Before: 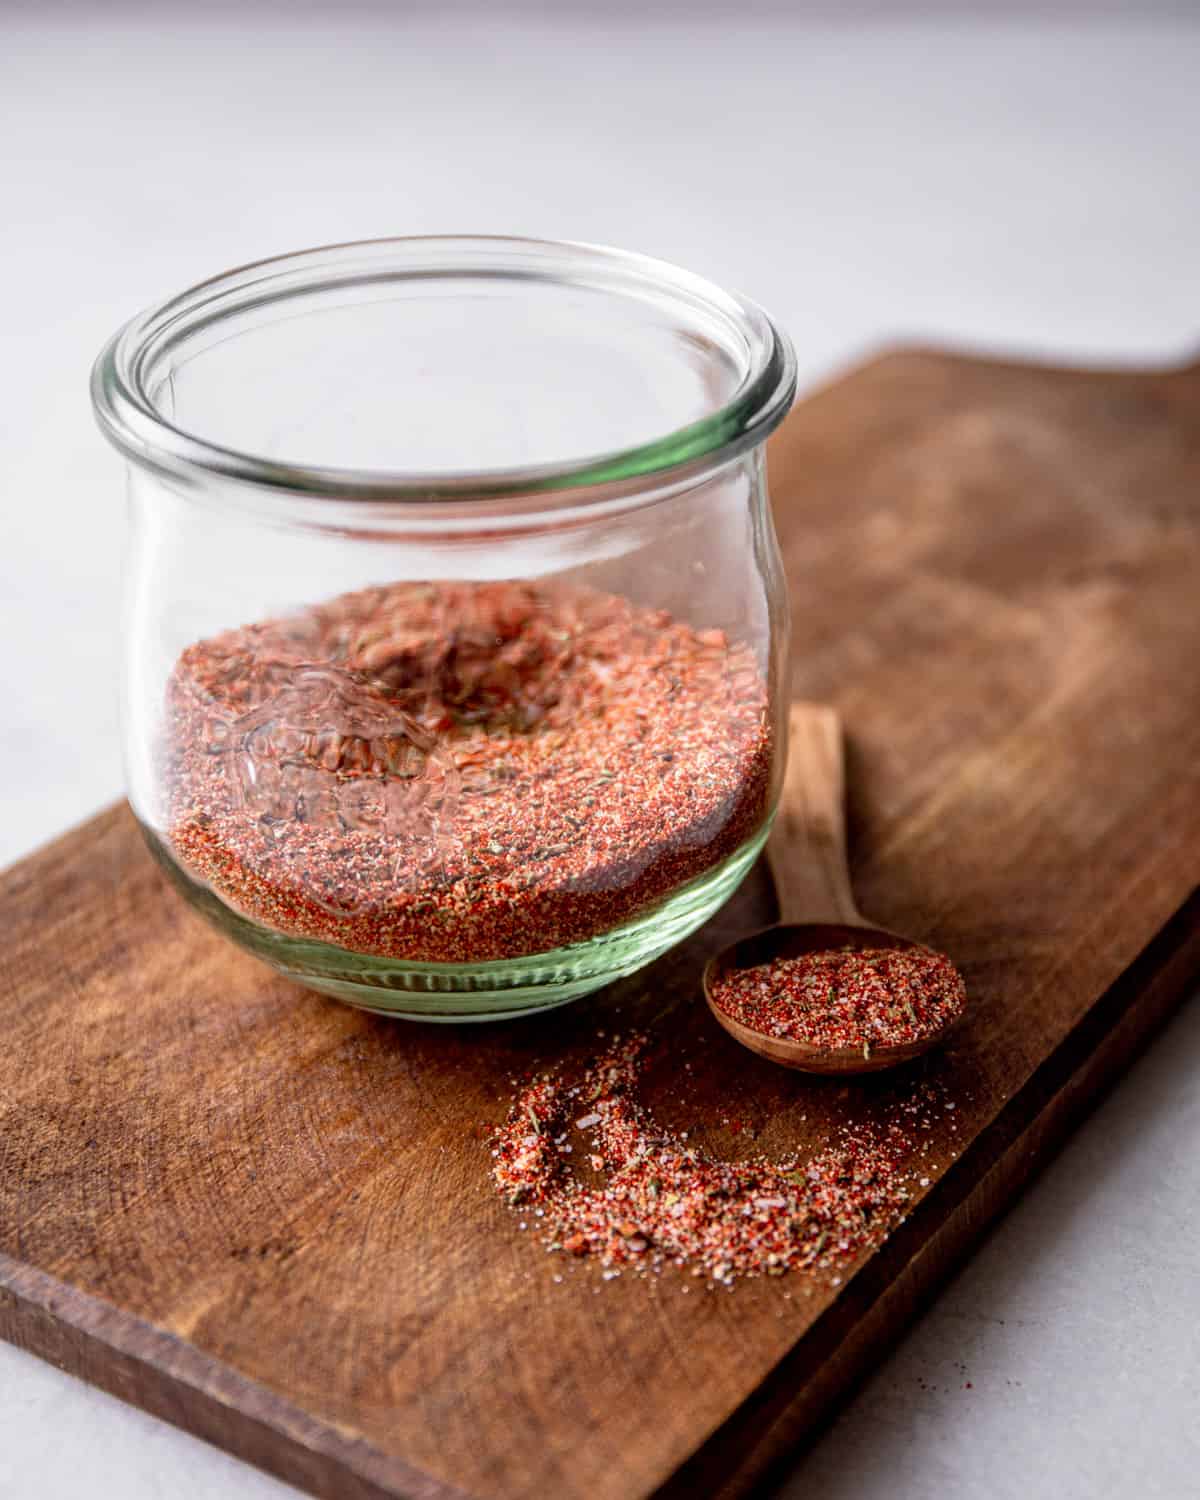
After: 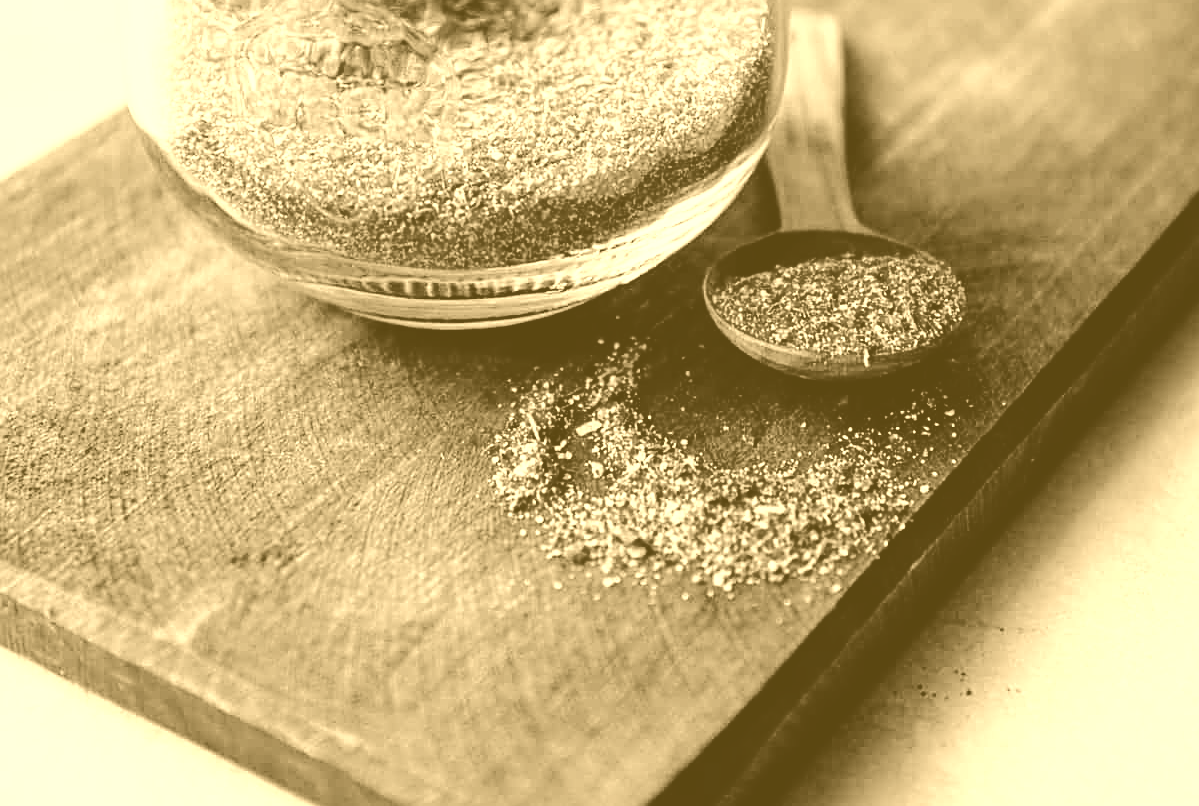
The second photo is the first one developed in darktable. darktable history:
tone curve: curves: ch0 [(0, 0.008) (0.081, 0.044) (0.177, 0.123) (0.283, 0.253) (0.427, 0.441) (0.495, 0.524) (0.661, 0.756) (0.796, 0.859) (1, 0.951)]; ch1 [(0, 0) (0.161, 0.092) (0.35, 0.33) (0.392, 0.392) (0.427, 0.426) (0.479, 0.472) (0.505, 0.5) (0.521, 0.519) (0.567, 0.556) (0.583, 0.588) (0.625, 0.627) (0.678, 0.733) (1, 1)]; ch2 [(0, 0) (0.346, 0.362) (0.404, 0.427) (0.502, 0.499) (0.523, 0.522) (0.544, 0.561) (0.58, 0.59) (0.629, 0.642) (0.717, 0.678) (1, 1)], color space Lab, independent channels, preserve colors none
colorize: hue 36°, source mix 100%
white balance: red 1.123, blue 0.83
color correction: highlights a* -0.95, highlights b* 4.5, shadows a* 3.55
tone equalizer: on, module defaults
filmic rgb: white relative exposure 8 EV, threshold 3 EV, hardness 2.44, latitude 10.07%, contrast 0.72, highlights saturation mix 10%, shadows ↔ highlights balance 1.38%, color science v4 (2020), enable highlight reconstruction true
sharpen: on, module defaults
crop and rotate: top 46.237%
